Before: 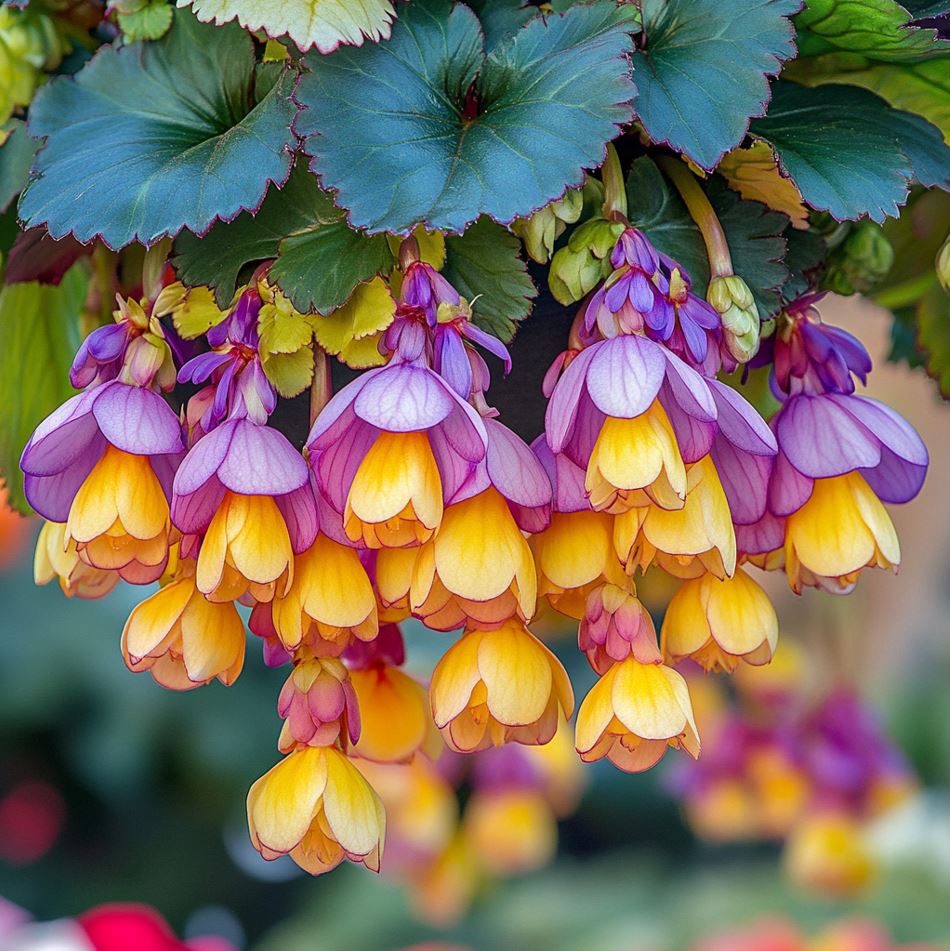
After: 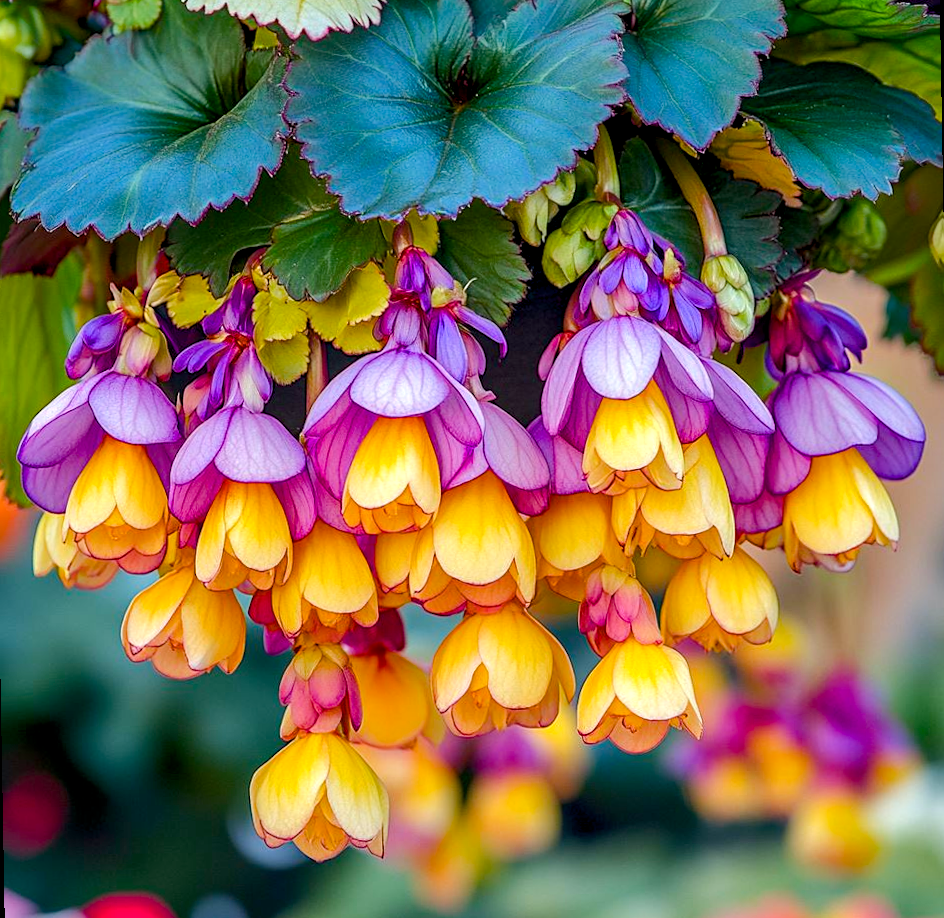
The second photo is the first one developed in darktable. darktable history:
color balance rgb: global offset › luminance -0.51%, perceptual saturation grading › global saturation 27.53%, perceptual saturation grading › highlights -25%, perceptual saturation grading › shadows 25%, perceptual brilliance grading › highlights 6.62%, perceptual brilliance grading › mid-tones 17.07%, perceptual brilliance grading › shadows -5.23%
rotate and perspective: rotation -1°, crop left 0.011, crop right 0.989, crop top 0.025, crop bottom 0.975
